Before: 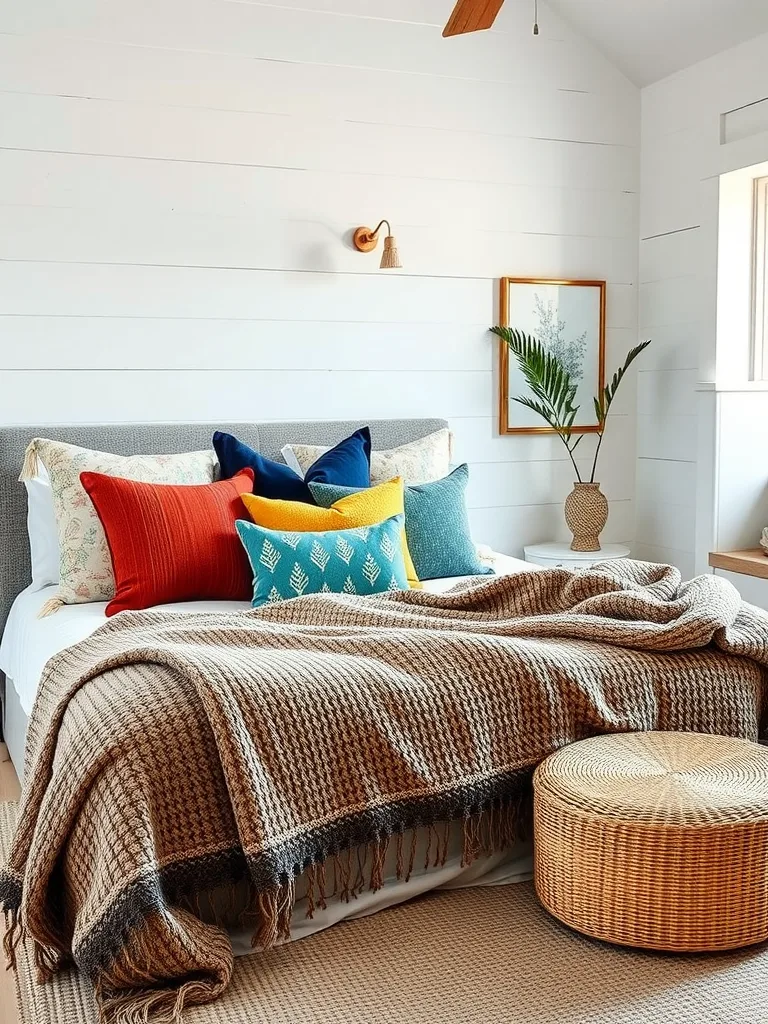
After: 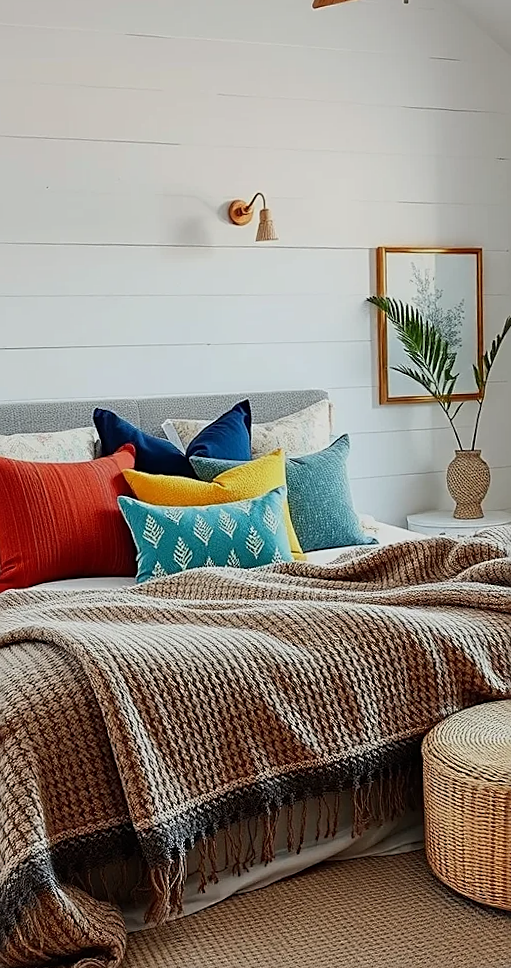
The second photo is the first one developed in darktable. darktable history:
rotate and perspective: rotation -1.42°, crop left 0.016, crop right 0.984, crop top 0.035, crop bottom 0.965
exposure: exposure -0.492 EV, compensate highlight preservation false
crop: left 15.419%, right 17.914%
sharpen: radius 1.967
